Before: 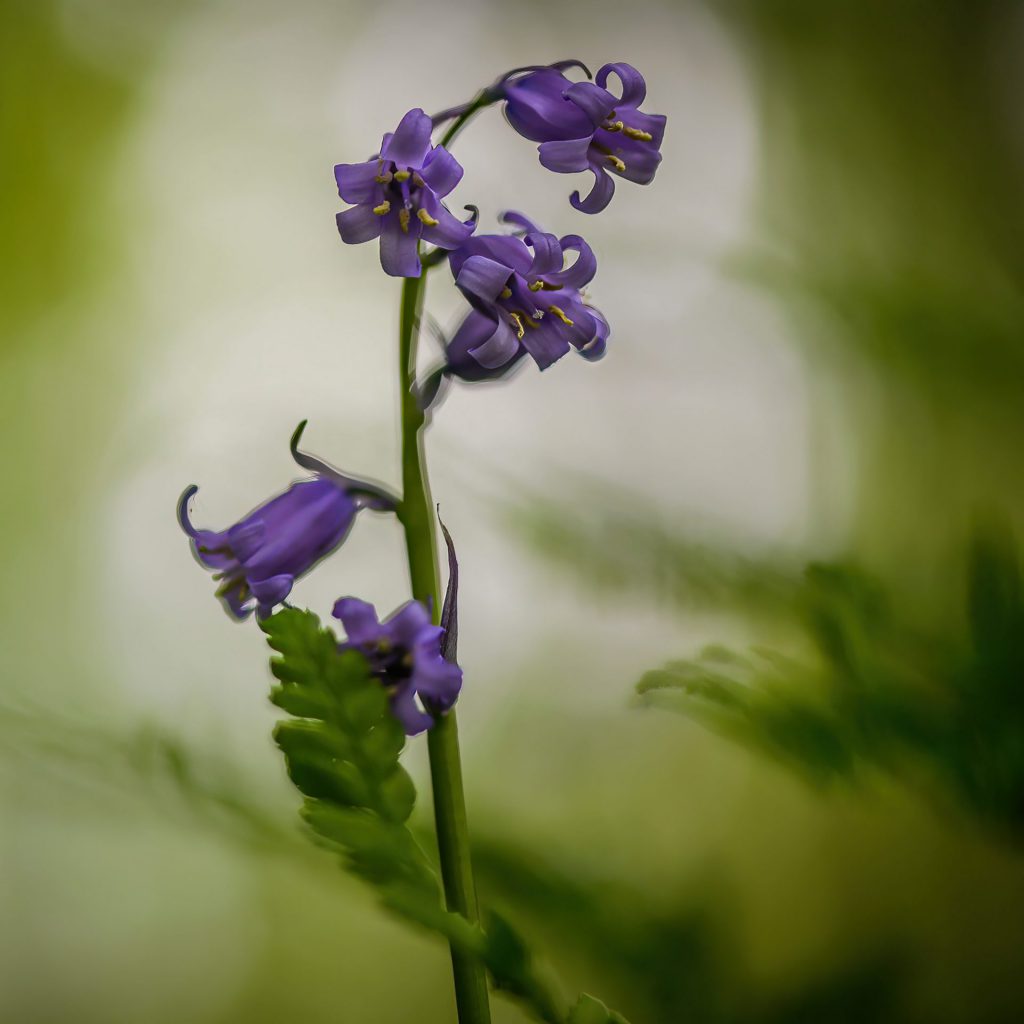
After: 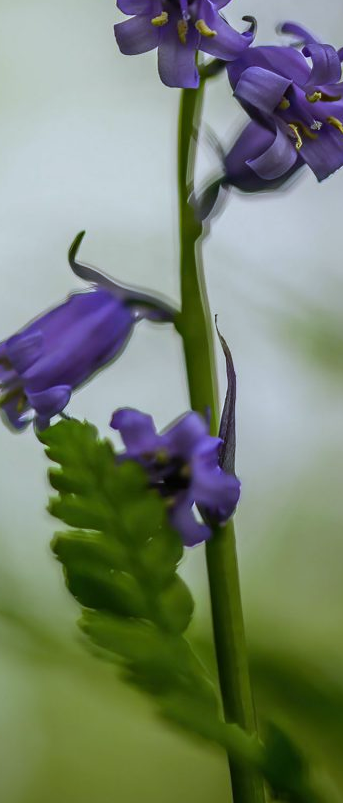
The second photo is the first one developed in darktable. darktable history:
crop and rotate: left 21.77%, top 18.528%, right 44.676%, bottom 2.997%
white balance: red 0.924, blue 1.095
